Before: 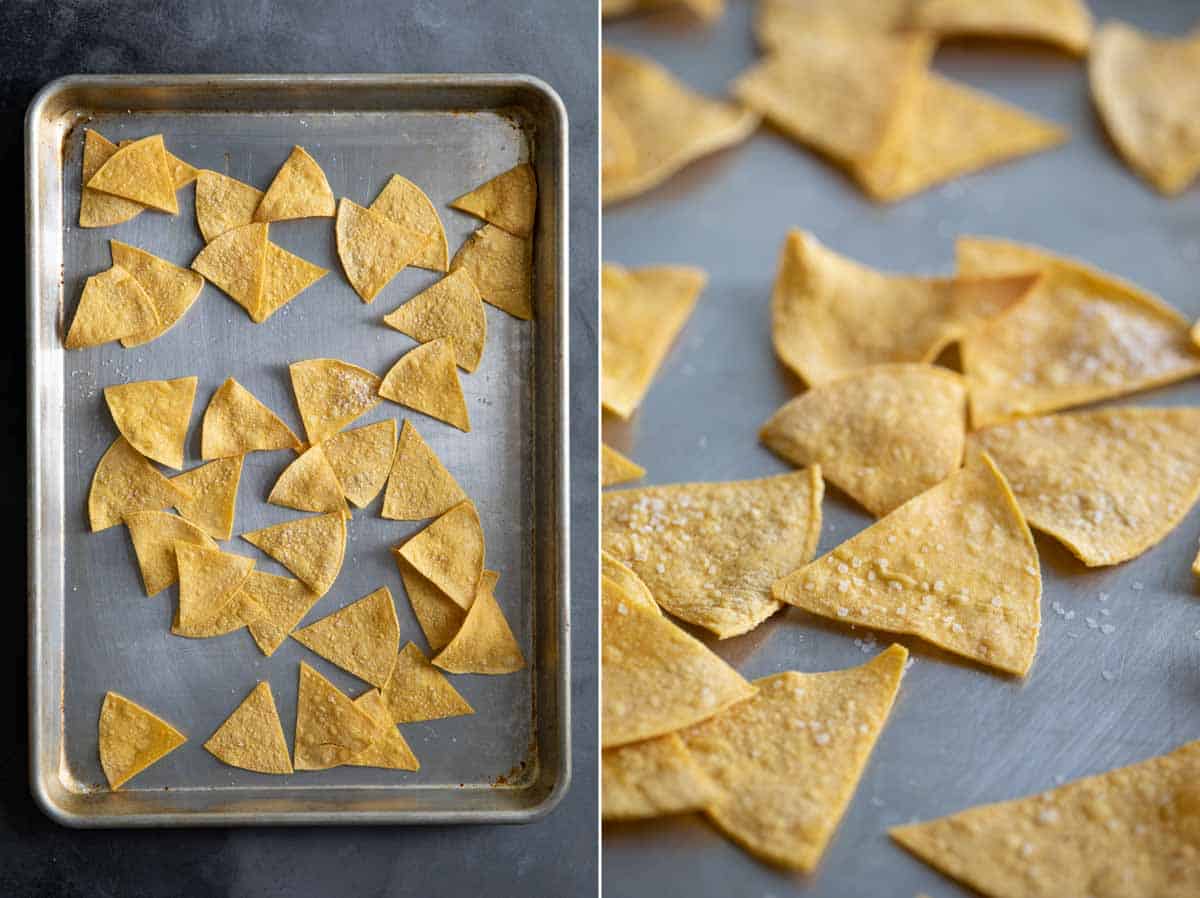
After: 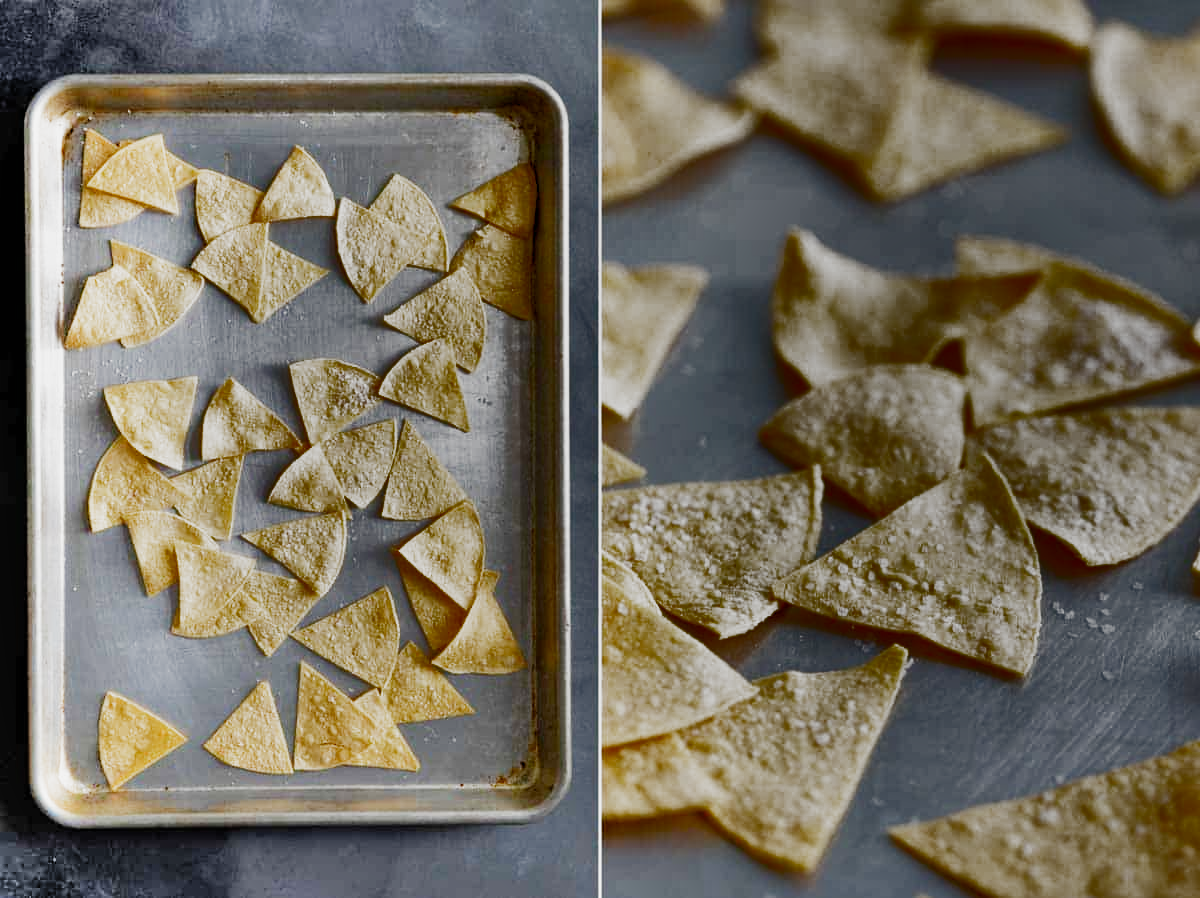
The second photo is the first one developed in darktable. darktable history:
tone equalizer: edges refinement/feathering 500, mask exposure compensation -1.57 EV, preserve details no
shadows and highlights: radius 123.85, shadows 99.46, white point adjustment -3.14, highlights -98.35, soften with gaussian
filmic rgb: black relative exposure -8 EV, white relative exposure 3.85 EV, hardness 4.28, add noise in highlights 0, preserve chrominance no, color science v3 (2019), use custom middle-gray values true, contrast in highlights soft
exposure: exposure 1.139 EV, compensate highlight preservation false
